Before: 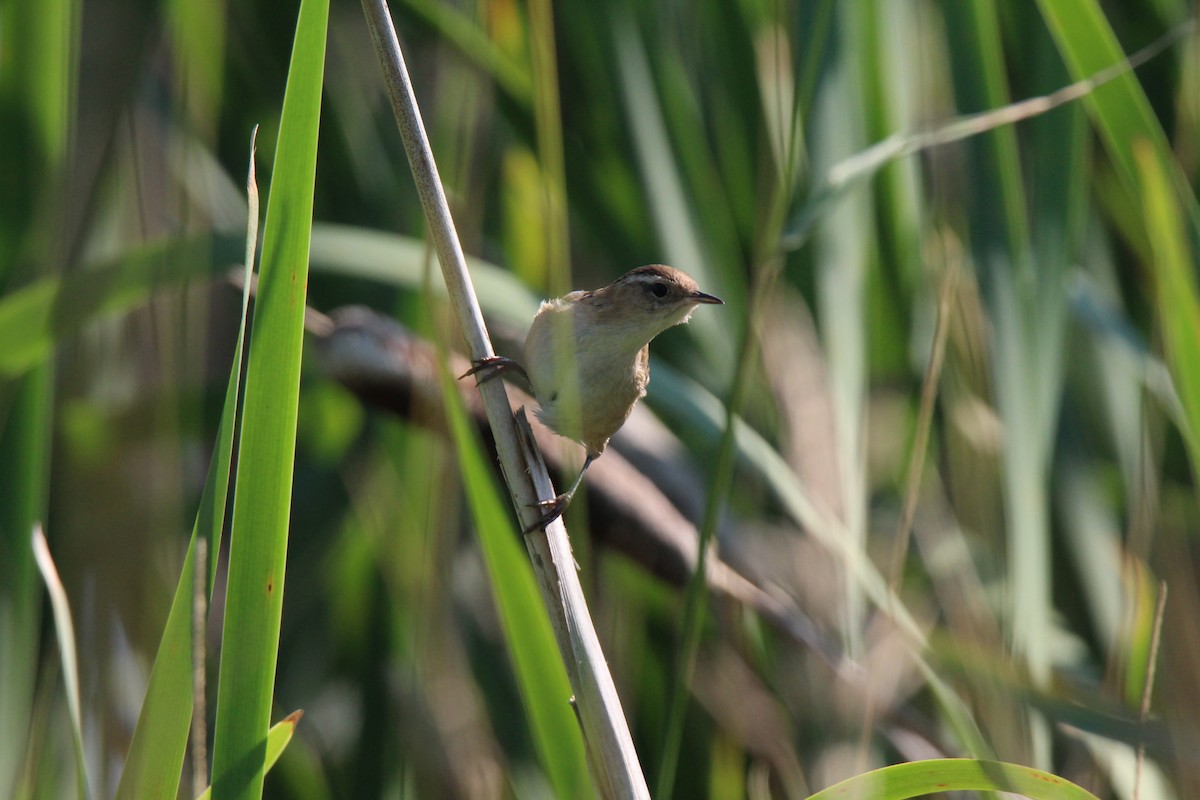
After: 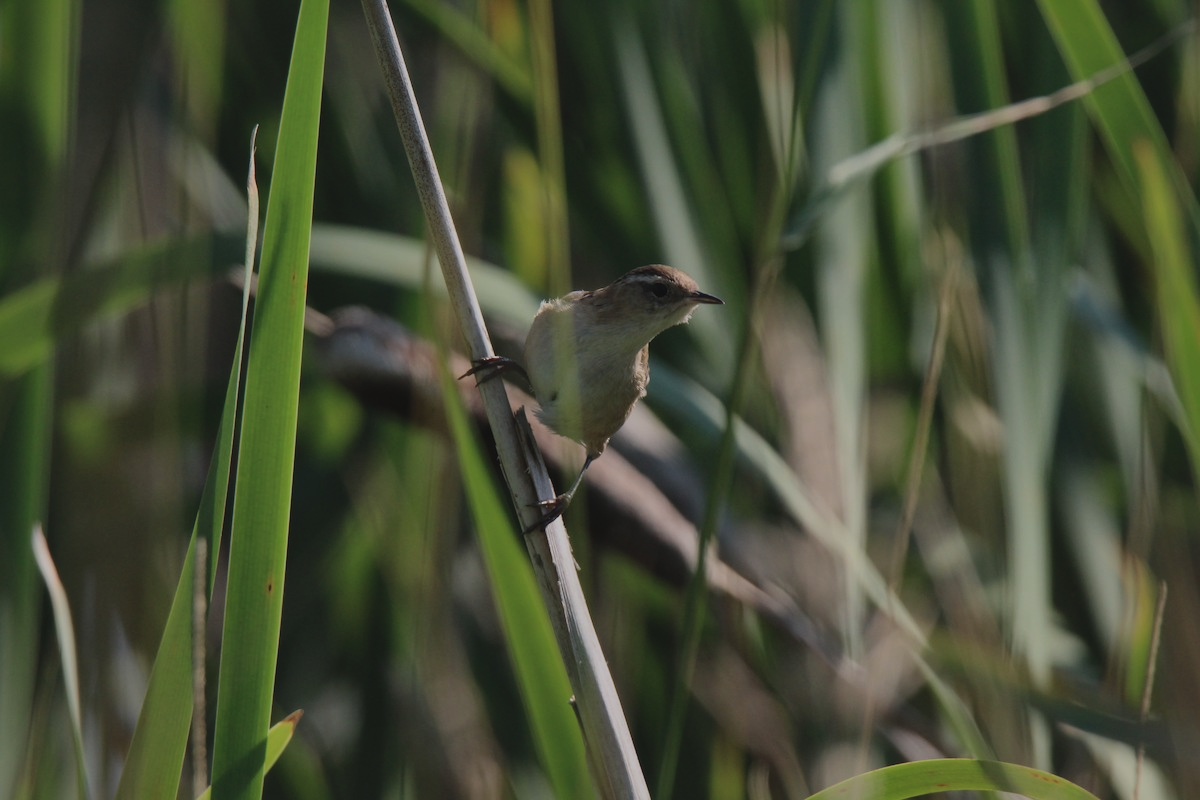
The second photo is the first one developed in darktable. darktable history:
local contrast: mode bilateral grid, contrast 19, coarseness 50, detail 133%, midtone range 0.2
exposure: black level correction -0.017, exposure -1.013 EV, compensate highlight preservation false
